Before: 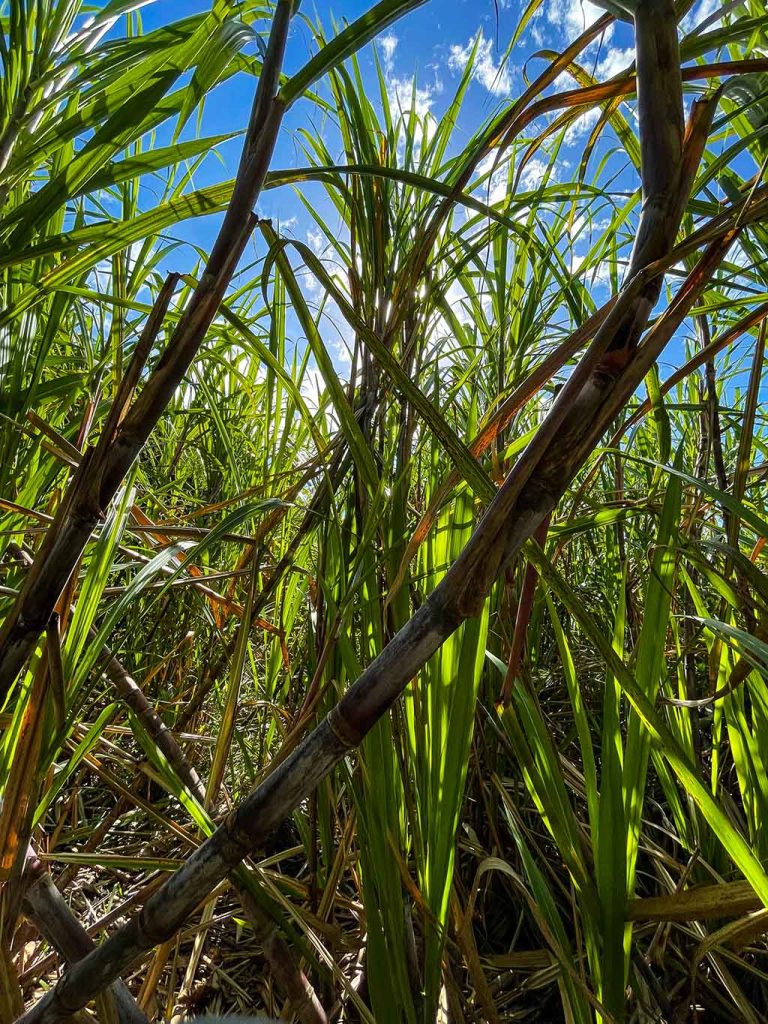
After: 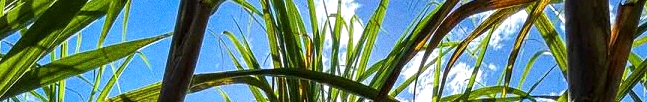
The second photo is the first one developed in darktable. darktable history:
grain: coarseness 0.47 ISO
local contrast: mode bilateral grid, contrast 20, coarseness 50, detail 150%, midtone range 0.2
crop and rotate: left 9.644%, top 9.491%, right 6.021%, bottom 80.509%
tone equalizer: -8 EV -0.417 EV, -7 EV -0.389 EV, -6 EV -0.333 EV, -5 EV -0.222 EV, -3 EV 0.222 EV, -2 EV 0.333 EV, -1 EV 0.389 EV, +0 EV 0.417 EV, edges refinement/feathering 500, mask exposure compensation -1.57 EV, preserve details no
